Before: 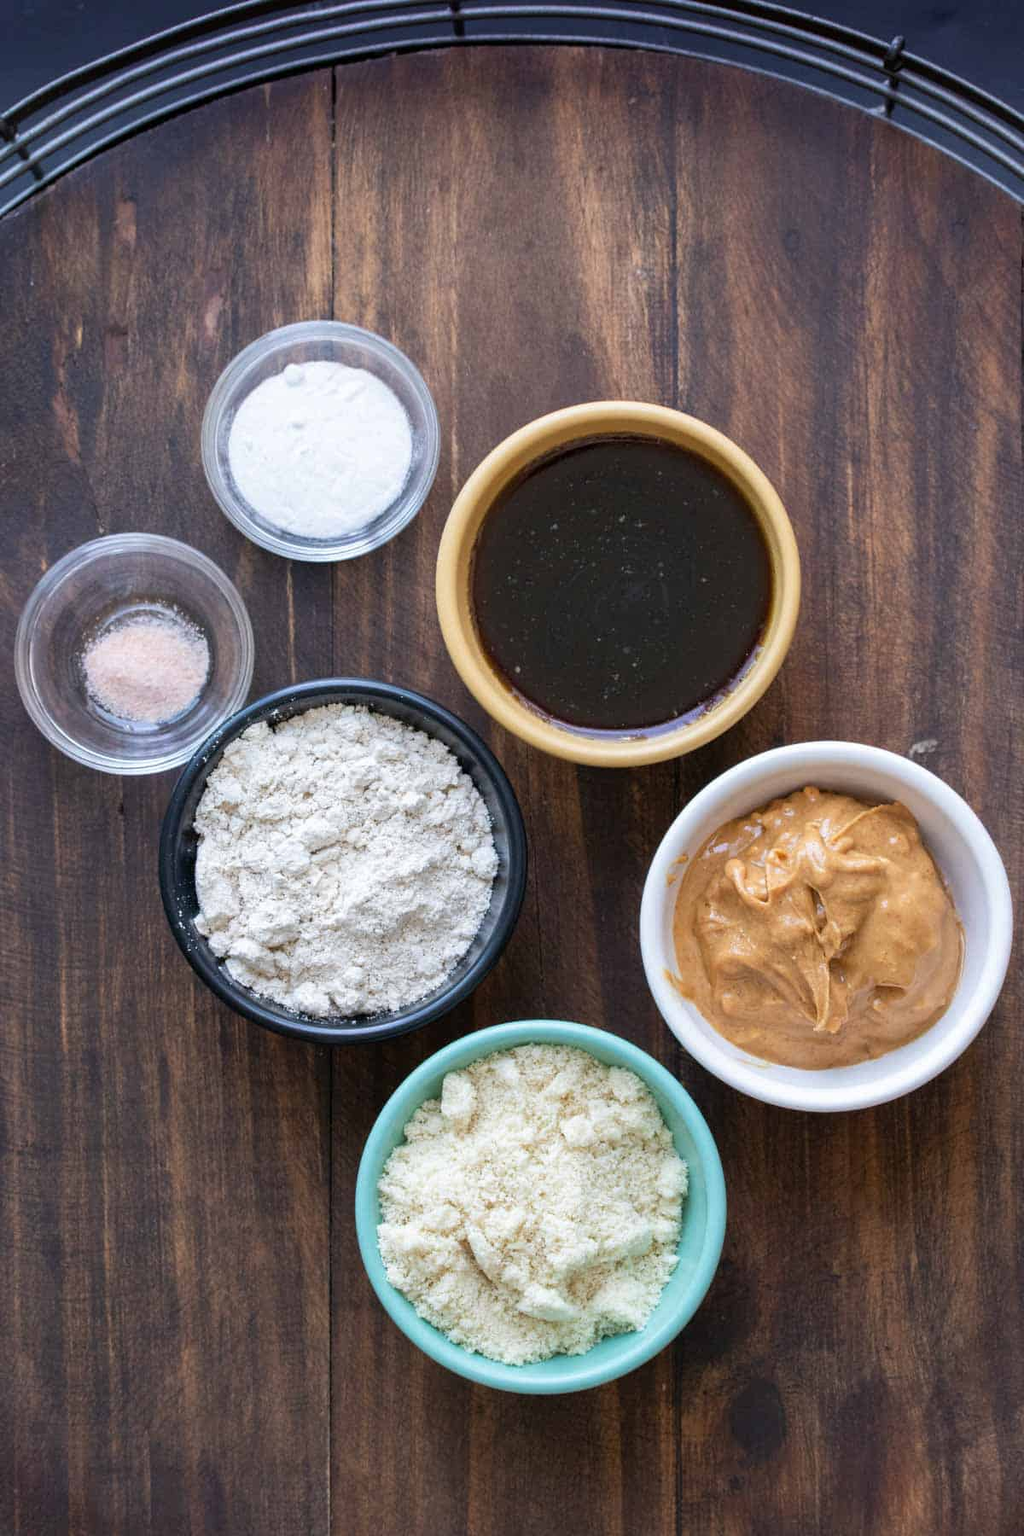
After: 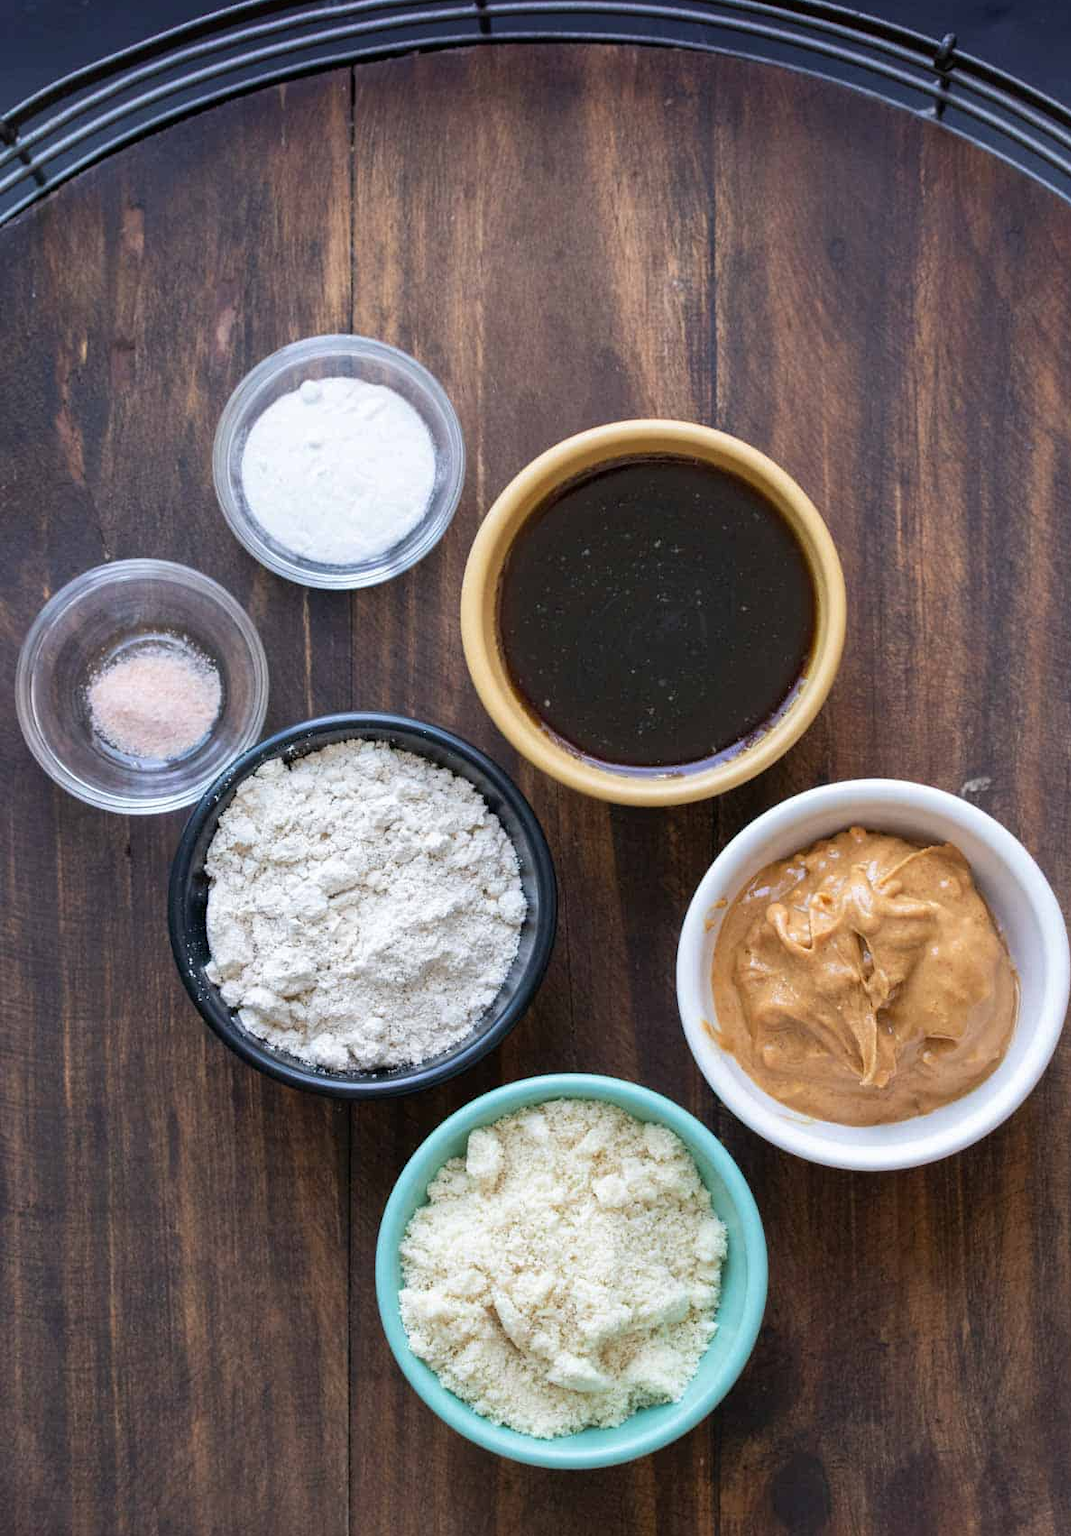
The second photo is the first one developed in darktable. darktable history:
crop: top 0.328%, right 0.261%, bottom 5.052%
